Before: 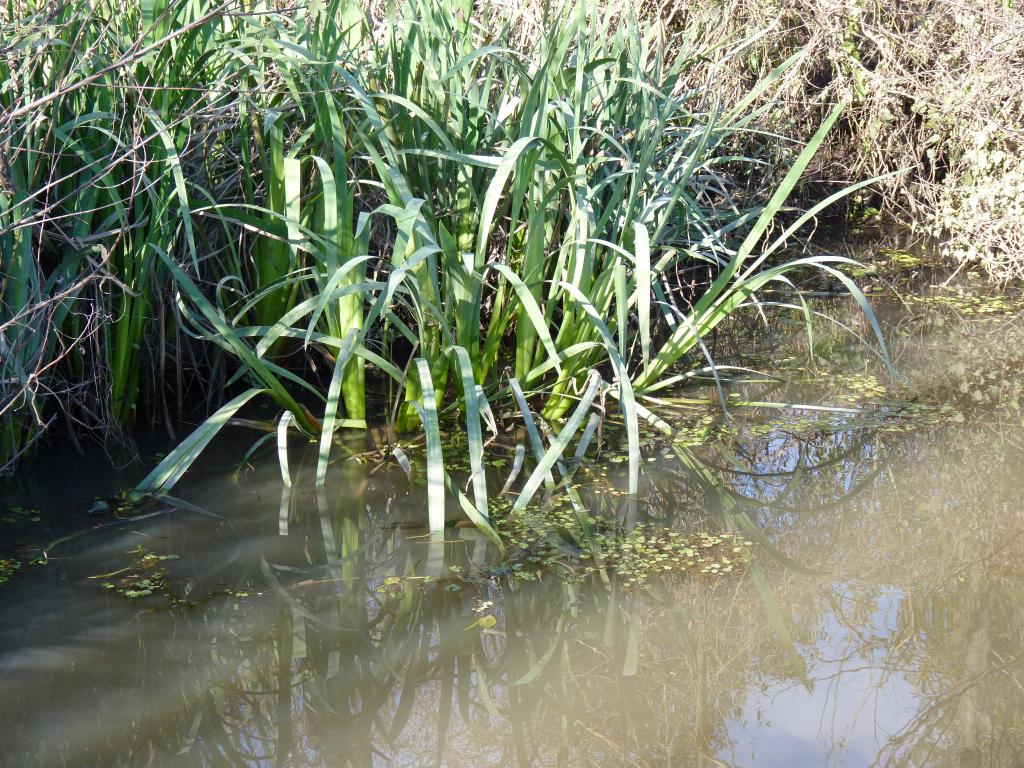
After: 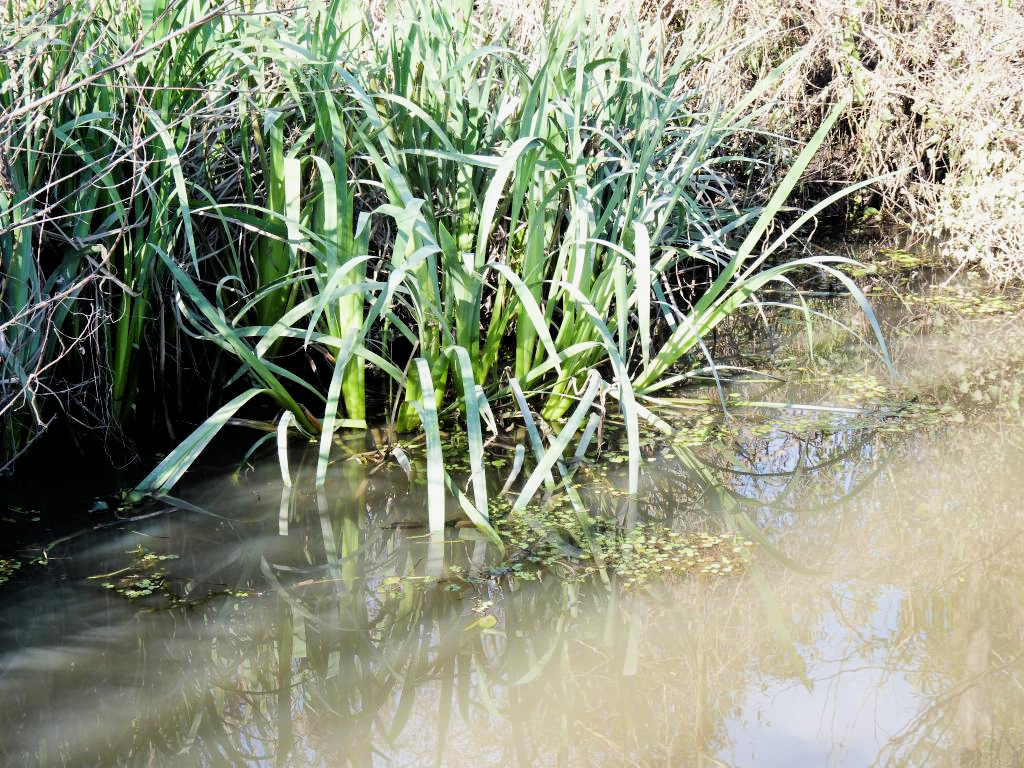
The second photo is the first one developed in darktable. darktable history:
filmic rgb: black relative exposure -5.03 EV, white relative exposure 3.95 EV, hardness 2.9, contrast 1.298, highlights saturation mix -29.98%
tone equalizer: on, module defaults
exposure: black level correction 0, exposure 0.695 EV, compensate highlight preservation false
